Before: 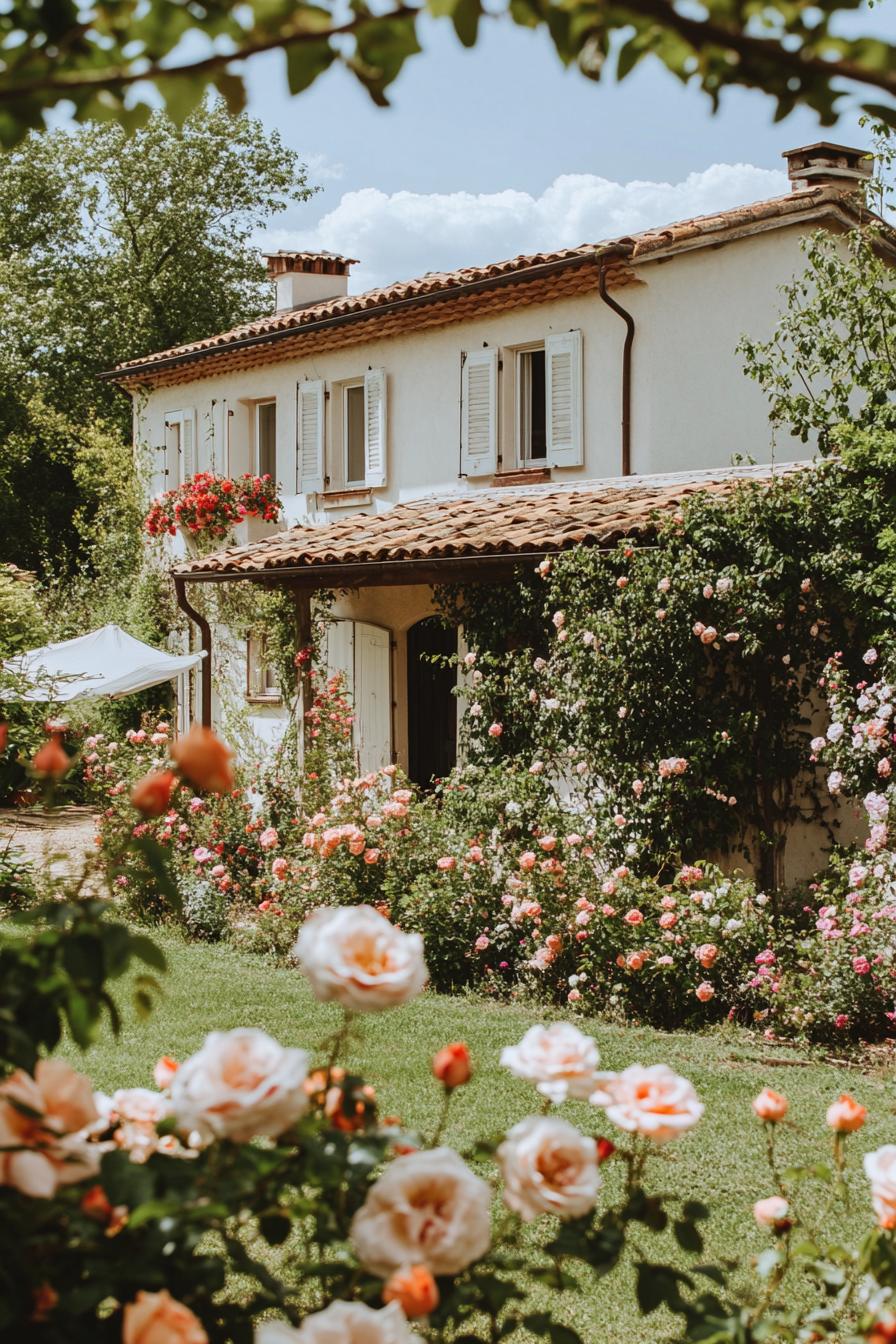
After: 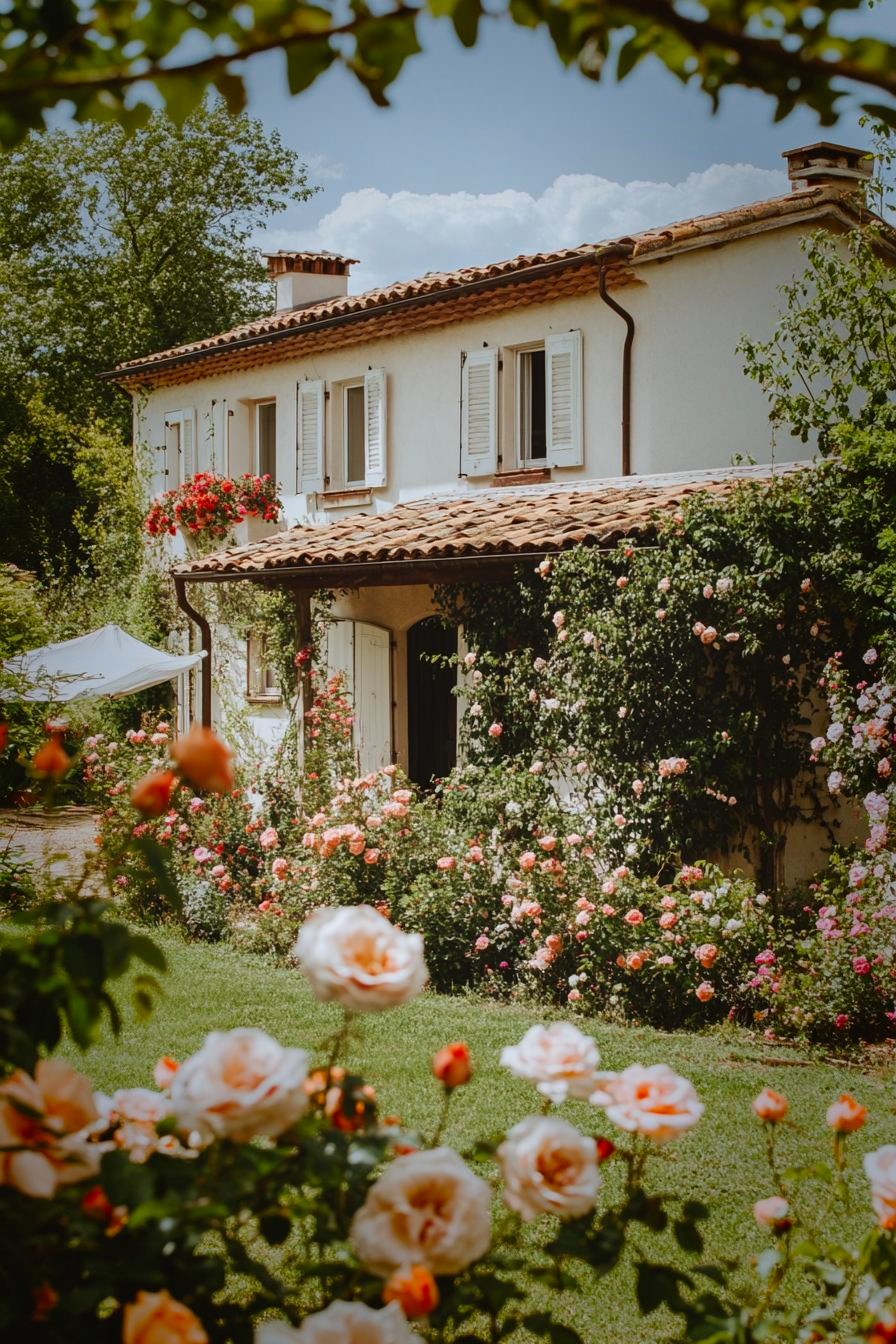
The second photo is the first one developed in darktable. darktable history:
vignetting: fall-off start 48.45%, saturation 0.371, automatic ratio true, width/height ratio 1.29
contrast brightness saturation: contrast -0.021, brightness -0.014, saturation 0.038
